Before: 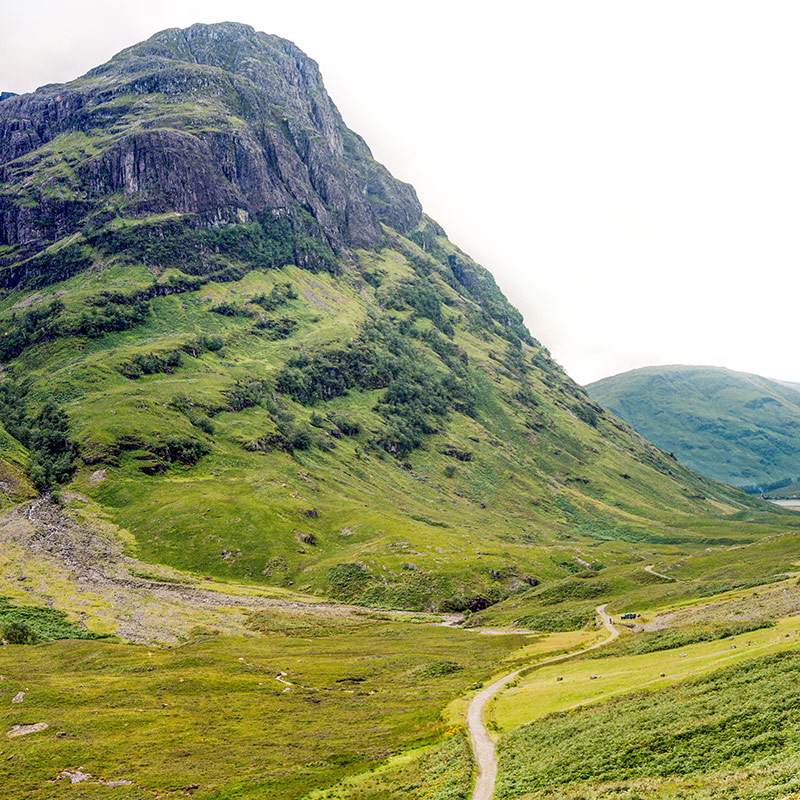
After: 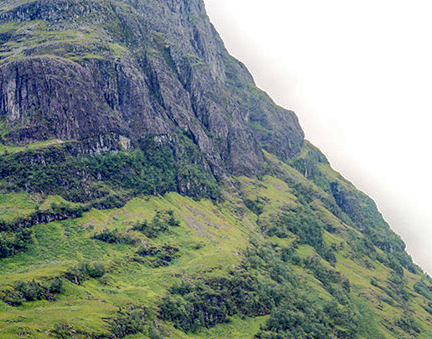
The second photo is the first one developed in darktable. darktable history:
crop: left 14.863%, top 9.23%, right 31.116%, bottom 48.379%
shadows and highlights: shadows 39.77, highlights -59.73
